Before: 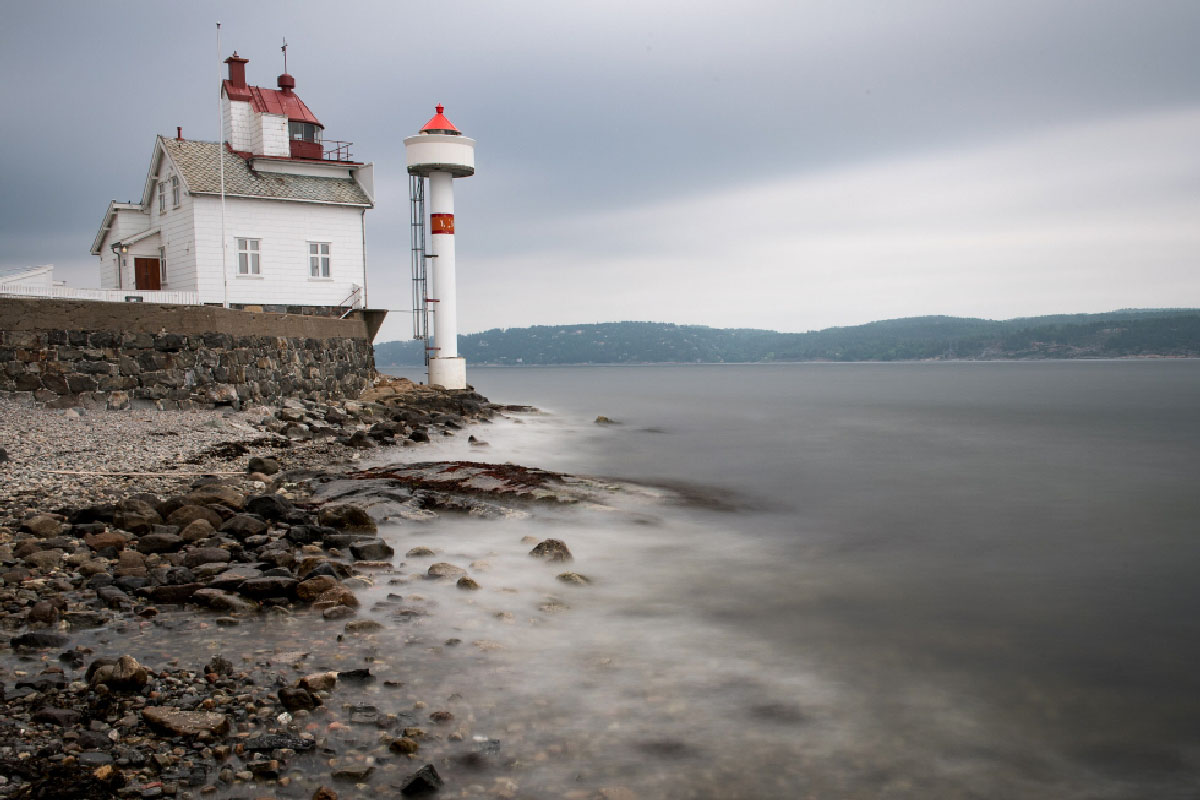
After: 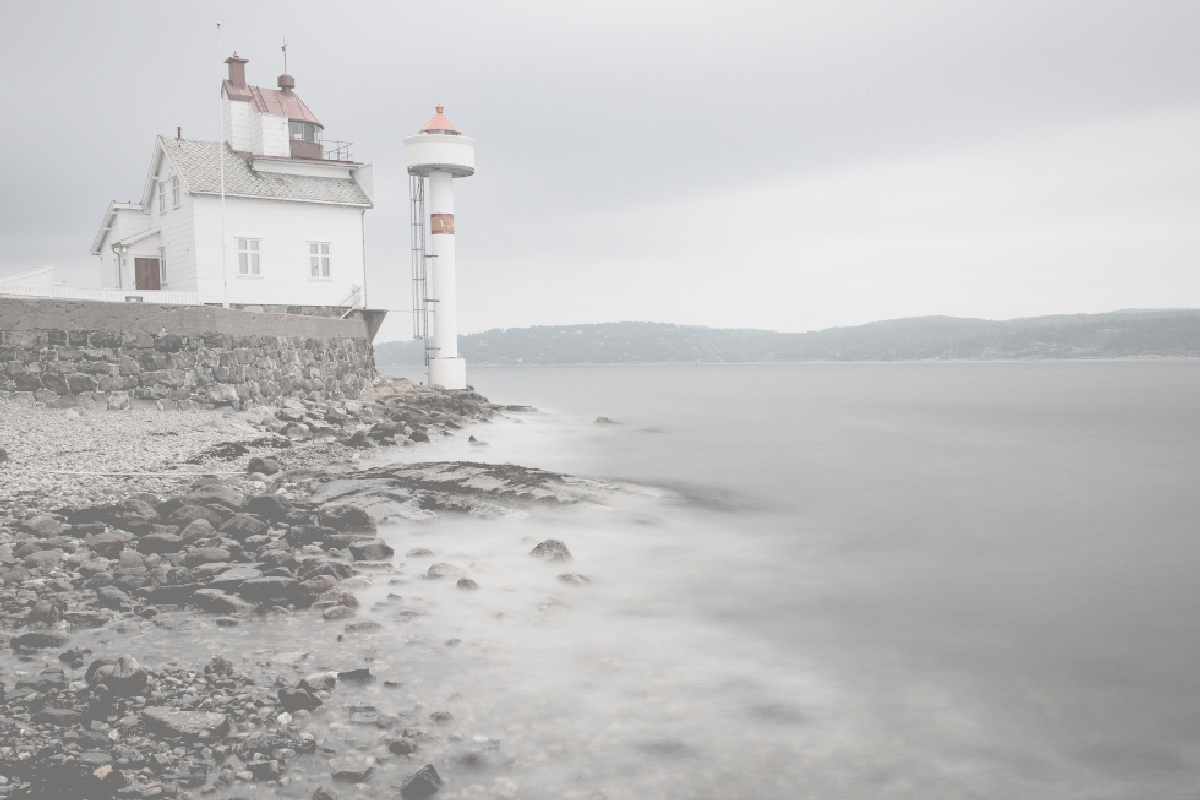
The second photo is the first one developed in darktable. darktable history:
contrast brightness saturation: contrast -0.32, brightness 0.75, saturation -0.78
tone equalizer: -8 EV -0.417 EV, -7 EV -0.389 EV, -6 EV -0.333 EV, -5 EV -0.222 EV, -3 EV 0.222 EV, -2 EV 0.333 EV, -1 EV 0.389 EV, +0 EV 0.417 EV, edges refinement/feathering 500, mask exposure compensation -1.57 EV, preserve details no
exposure: black level correction 0.011, compensate highlight preservation false
